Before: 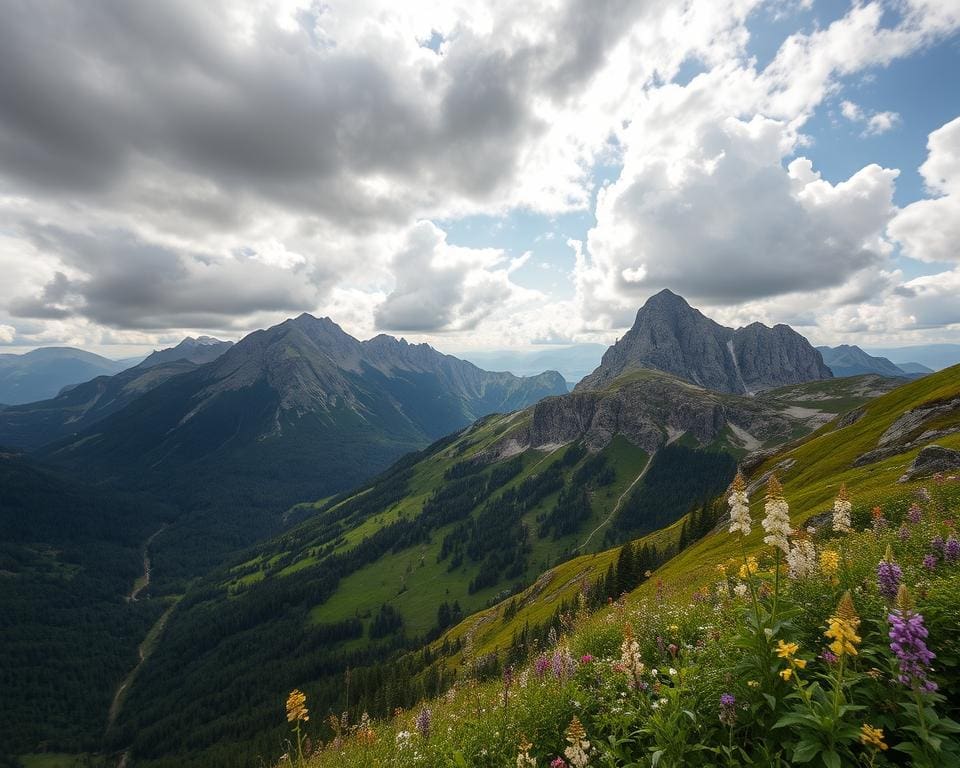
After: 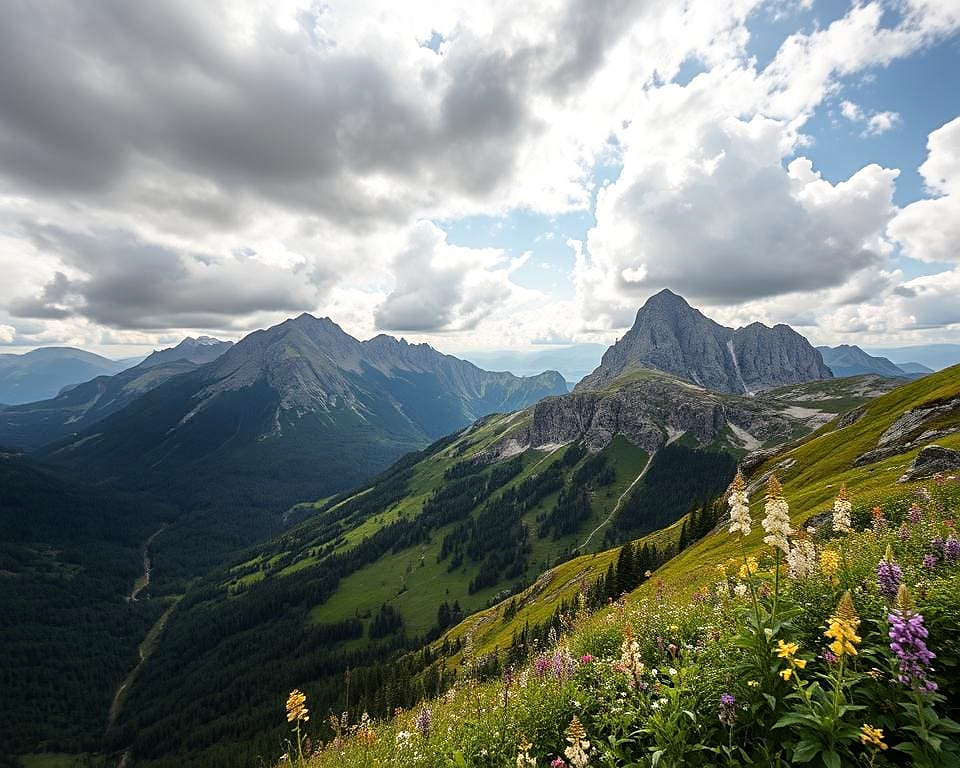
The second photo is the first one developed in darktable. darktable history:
tone equalizer: -8 EV 0.001 EV, -7 EV -0.004 EV, -6 EV 0.009 EV, -5 EV 0.032 EV, -4 EV 0.276 EV, -3 EV 0.644 EV, -2 EV 0.584 EV, -1 EV 0.187 EV, +0 EV 0.024 EV
sharpen: on, module defaults
rgb curve: curves: ch0 [(0, 0) (0.078, 0.051) (0.929, 0.956) (1, 1)], compensate middle gray true
